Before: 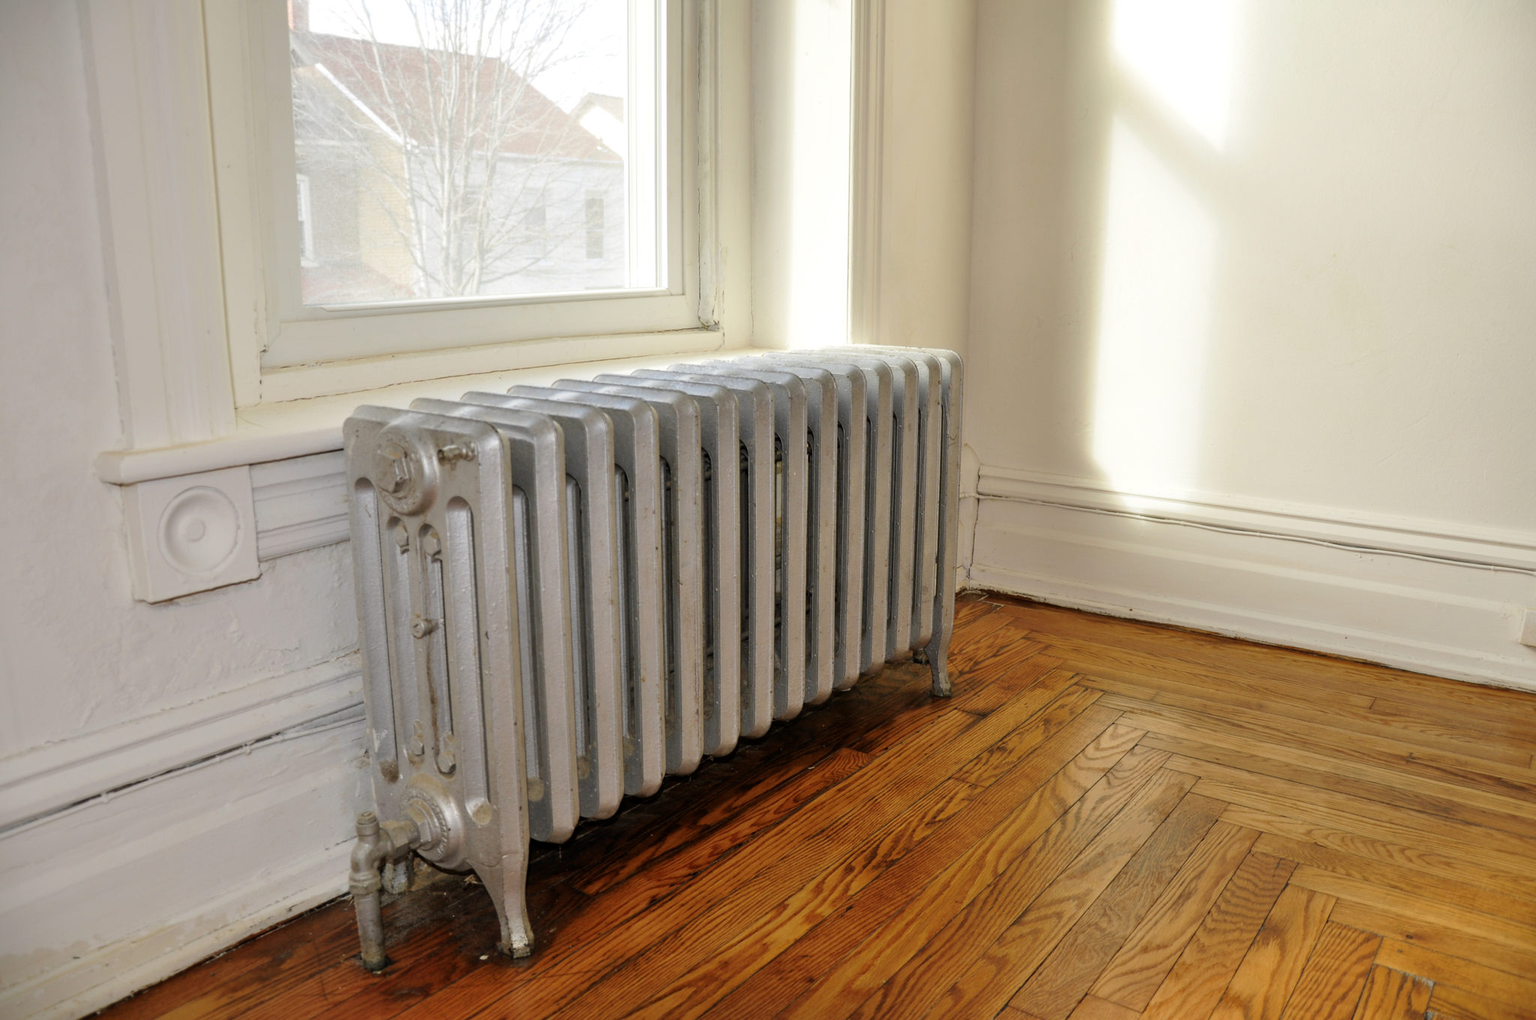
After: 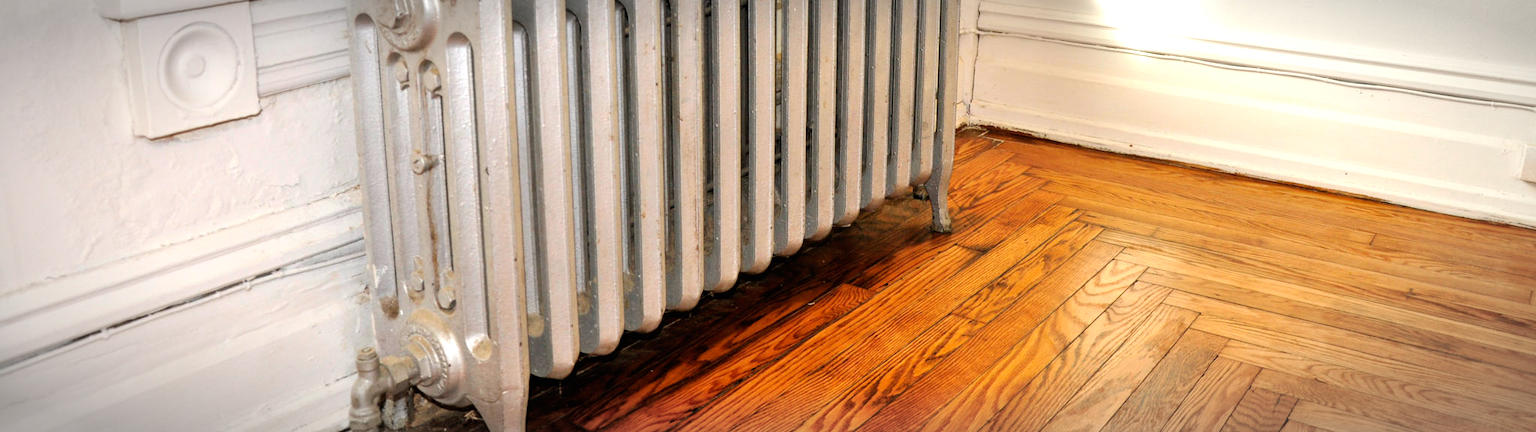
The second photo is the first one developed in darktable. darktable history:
vignetting: automatic ratio true
crop: top 45.535%, bottom 12.109%
exposure: black level correction 0, exposure 1 EV, compensate highlight preservation false
